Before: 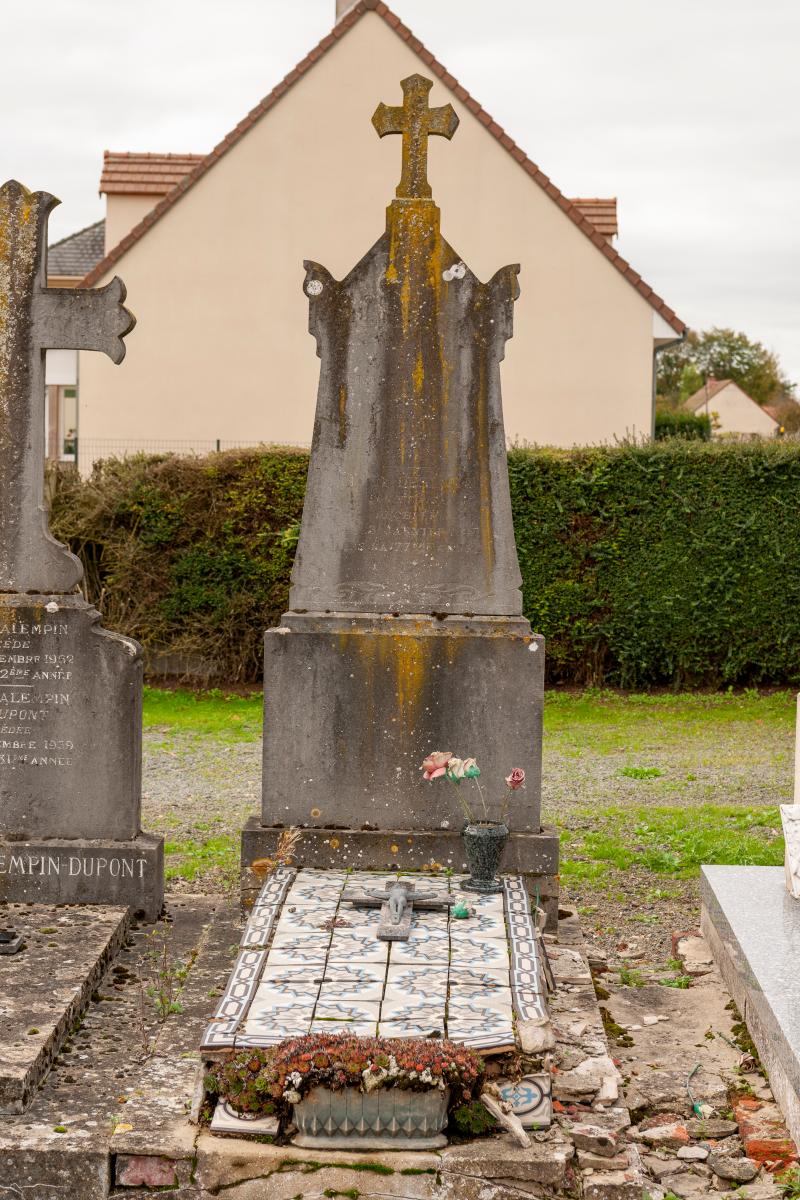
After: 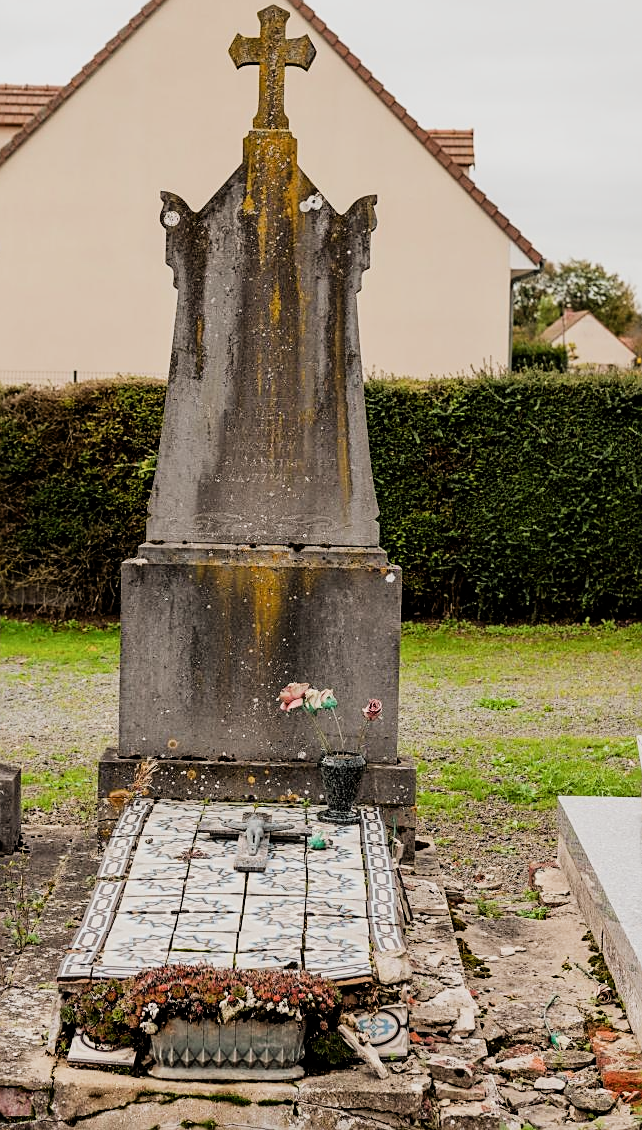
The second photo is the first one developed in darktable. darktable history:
sharpen: on, module defaults
crop and rotate: left 17.959%, top 5.771%, right 1.742%
filmic rgb: black relative exposure -5 EV, hardness 2.88, contrast 1.3, highlights saturation mix -30%
